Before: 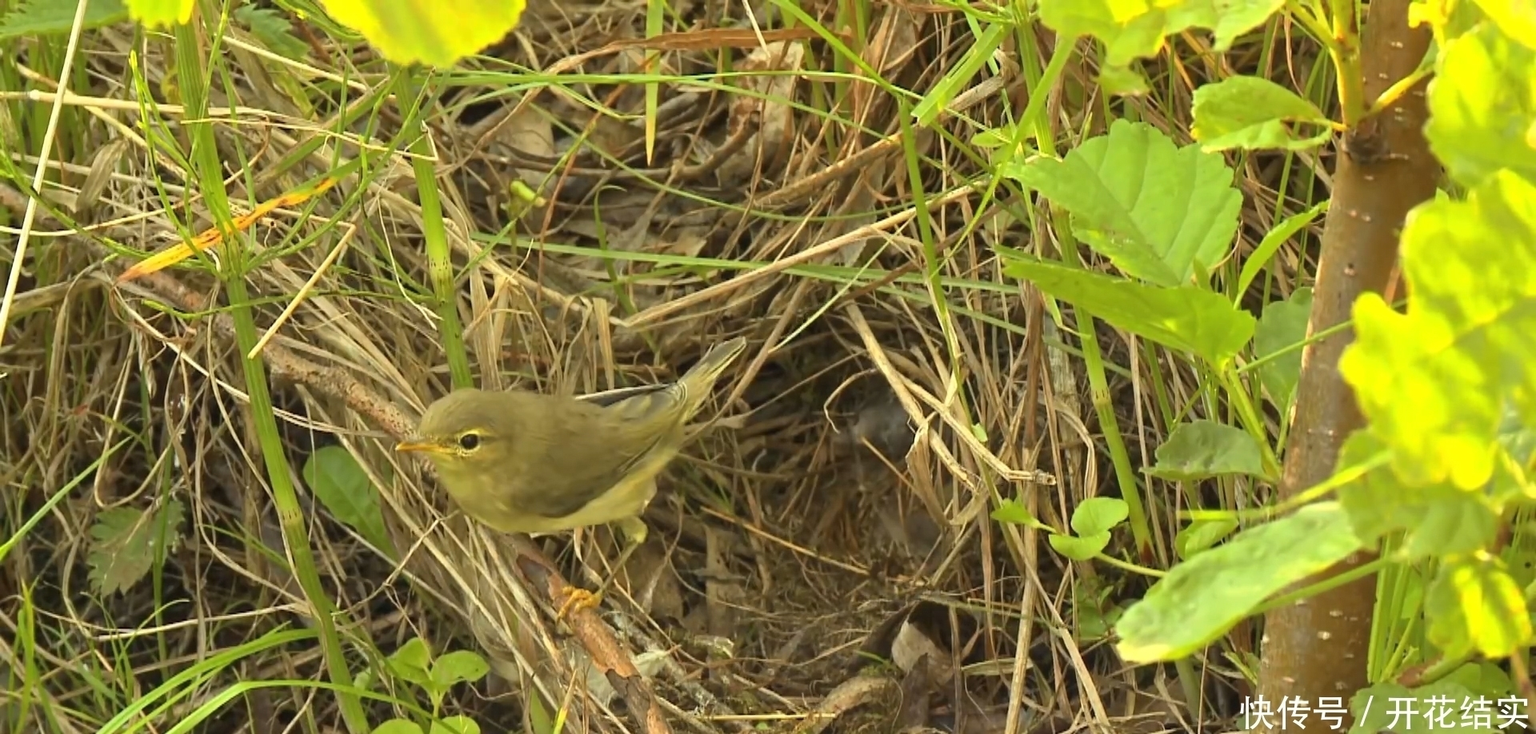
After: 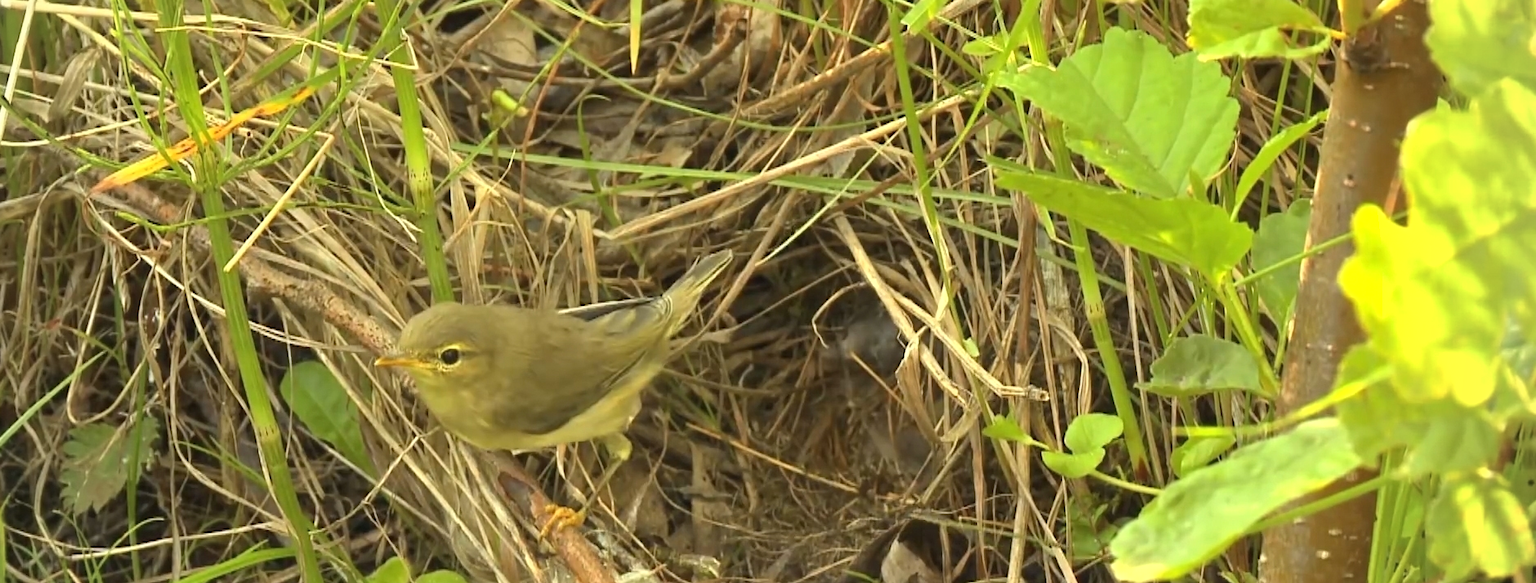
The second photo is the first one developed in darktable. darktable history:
crop and rotate: left 1.892%, top 12.752%, right 0.175%, bottom 9.414%
exposure: exposure 0.188 EV
vignetting: fall-off radius 81.79%, brightness -0.27, unbound false
